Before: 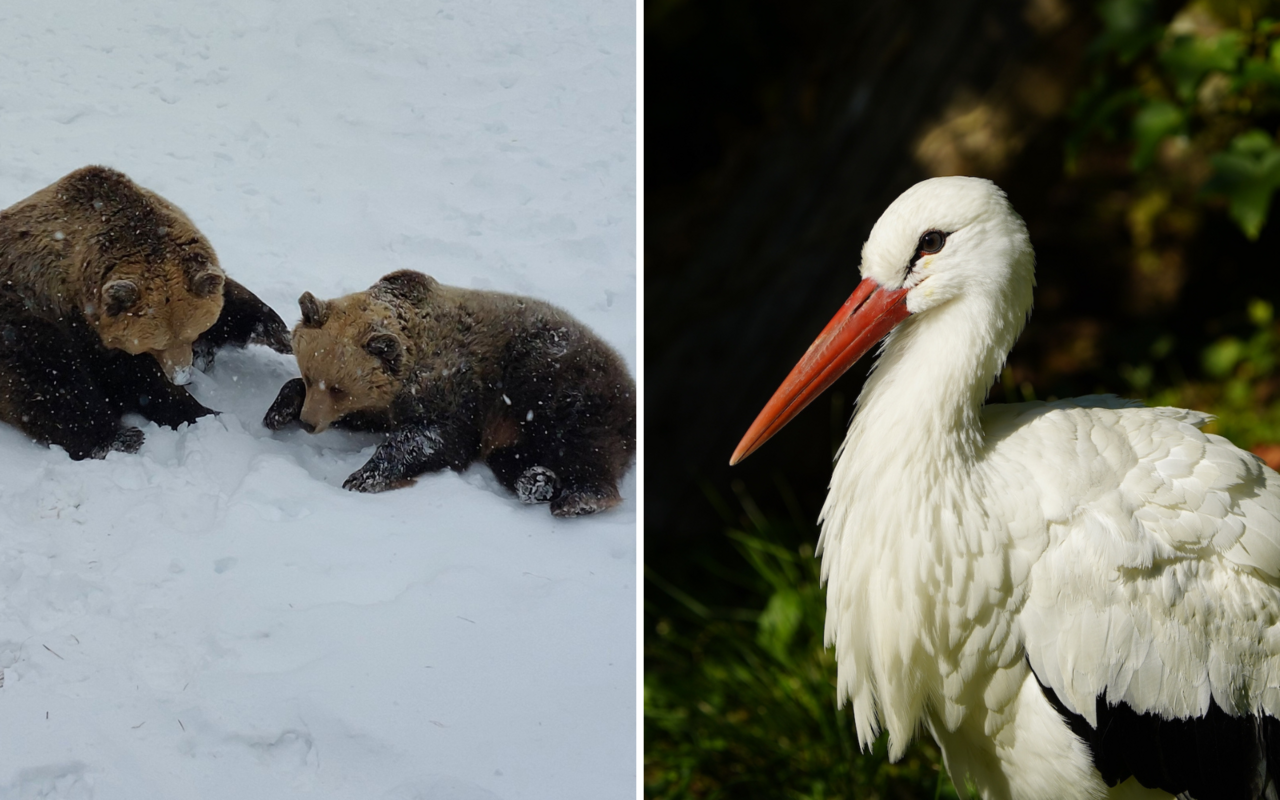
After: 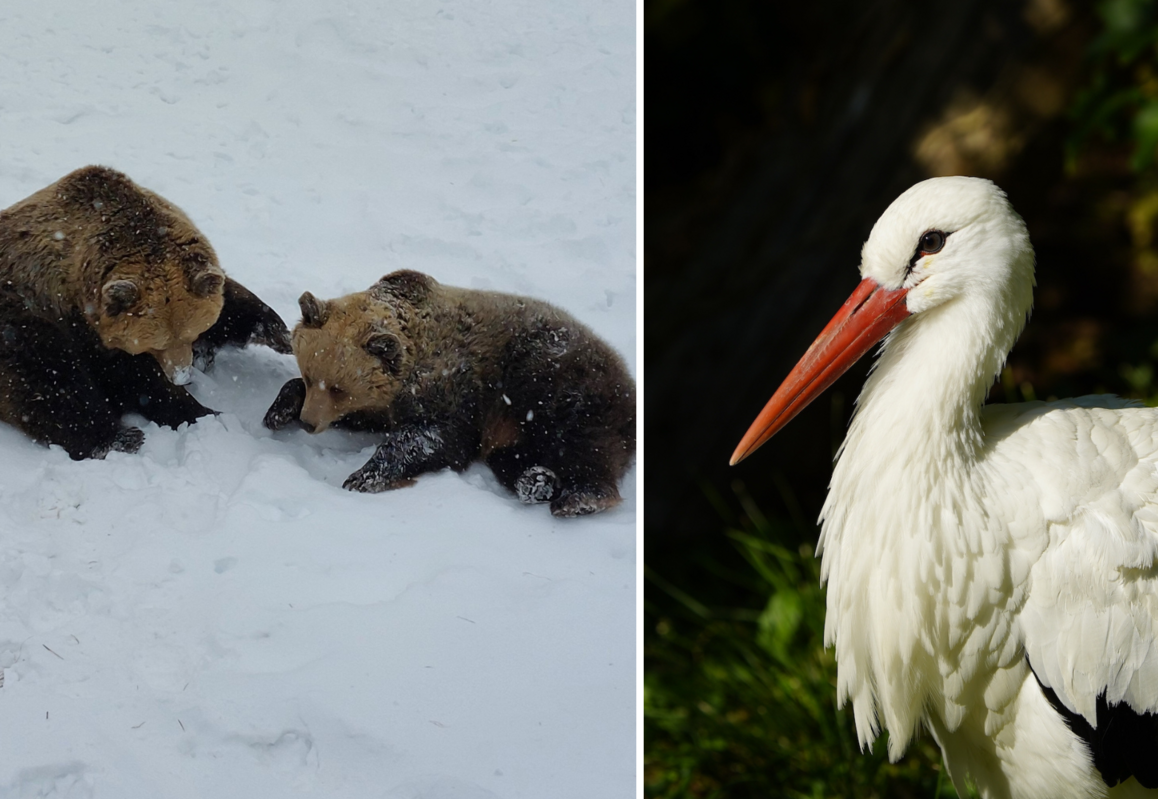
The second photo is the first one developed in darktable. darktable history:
crop: right 9.492%, bottom 0.048%
